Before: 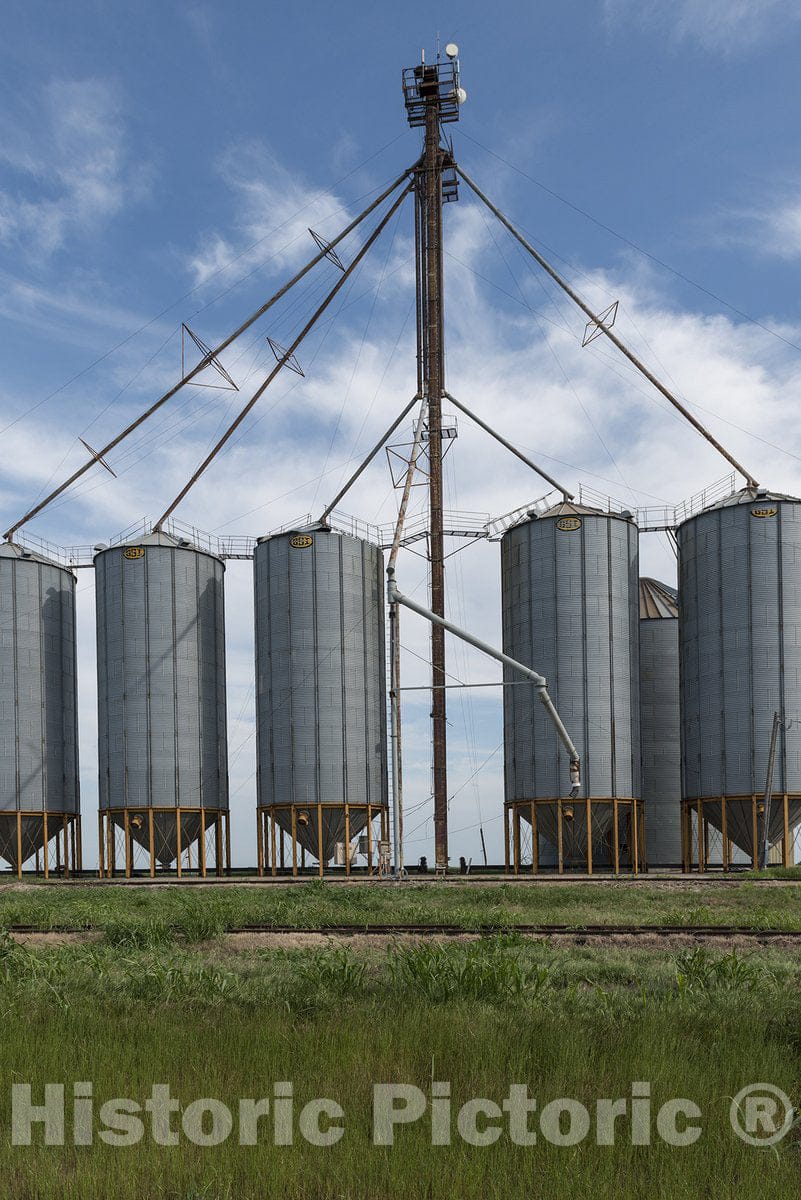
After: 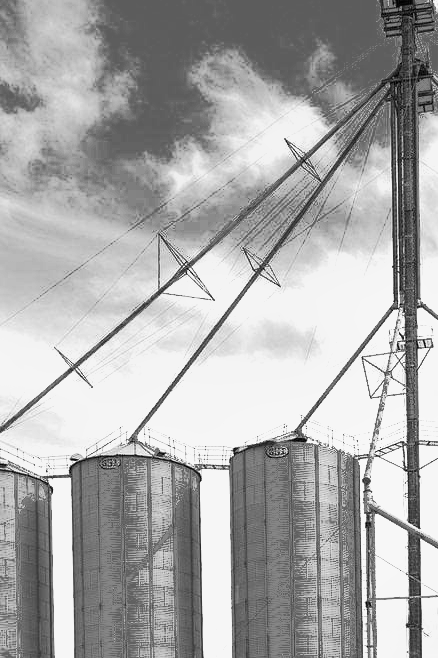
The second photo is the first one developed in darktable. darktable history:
monochrome: a -35.87, b 49.73, size 1.7
fill light: exposure -0.73 EV, center 0.69, width 2.2
crop and rotate: left 3.047%, top 7.509%, right 42.236%, bottom 37.598%
exposure: black level correction 0, exposure 1.1 EV, compensate highlight preservation false
